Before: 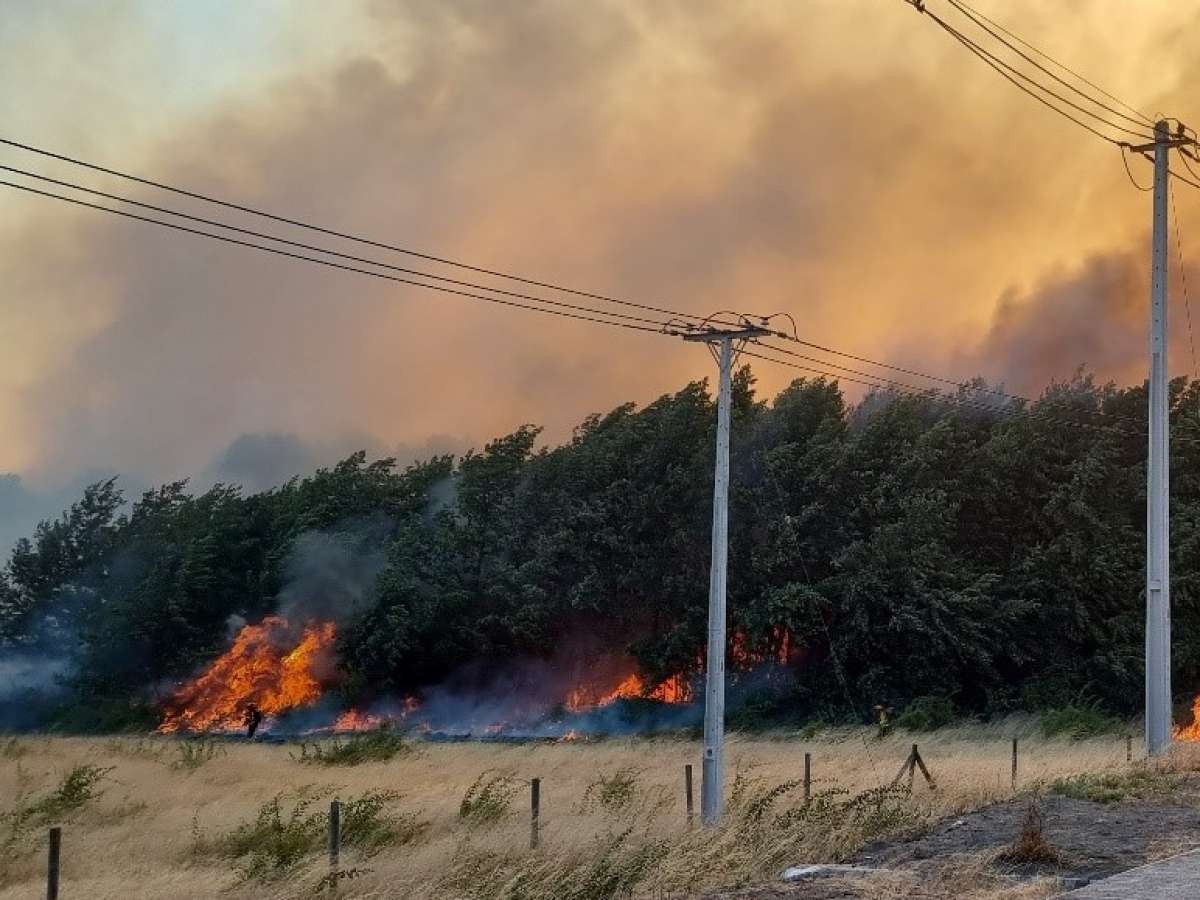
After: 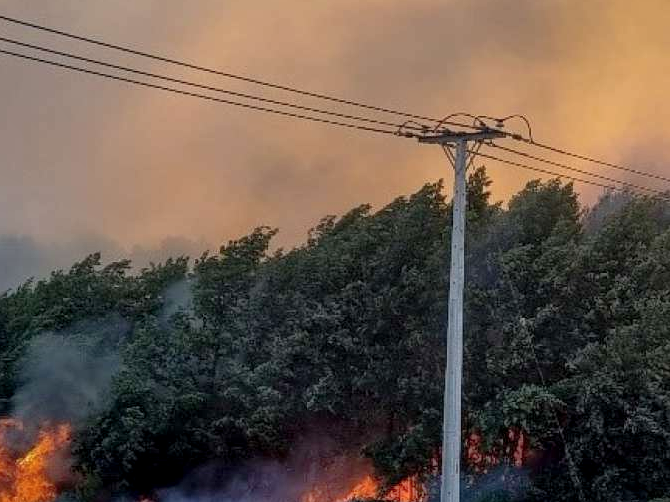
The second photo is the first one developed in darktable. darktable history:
local contrast: on, module defaults
crop and rotate: left 22.13%, top 22.054%, right 22.026%, bottom 22.102%
shadows and highlights: shadows 43.06, highlights 6.94
